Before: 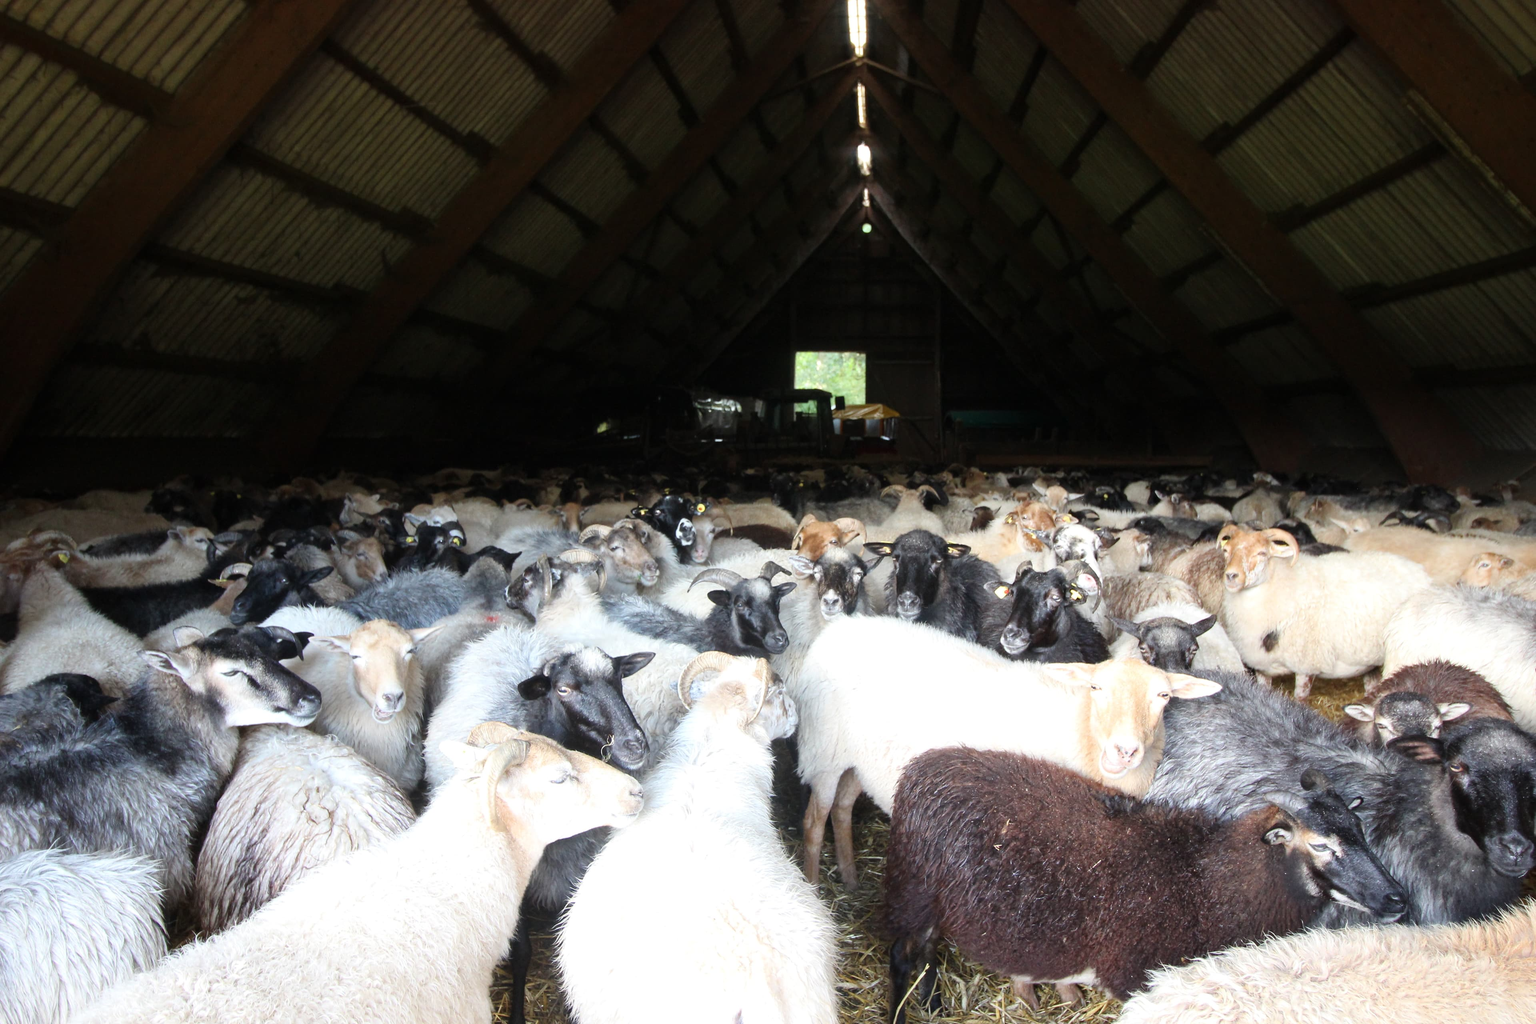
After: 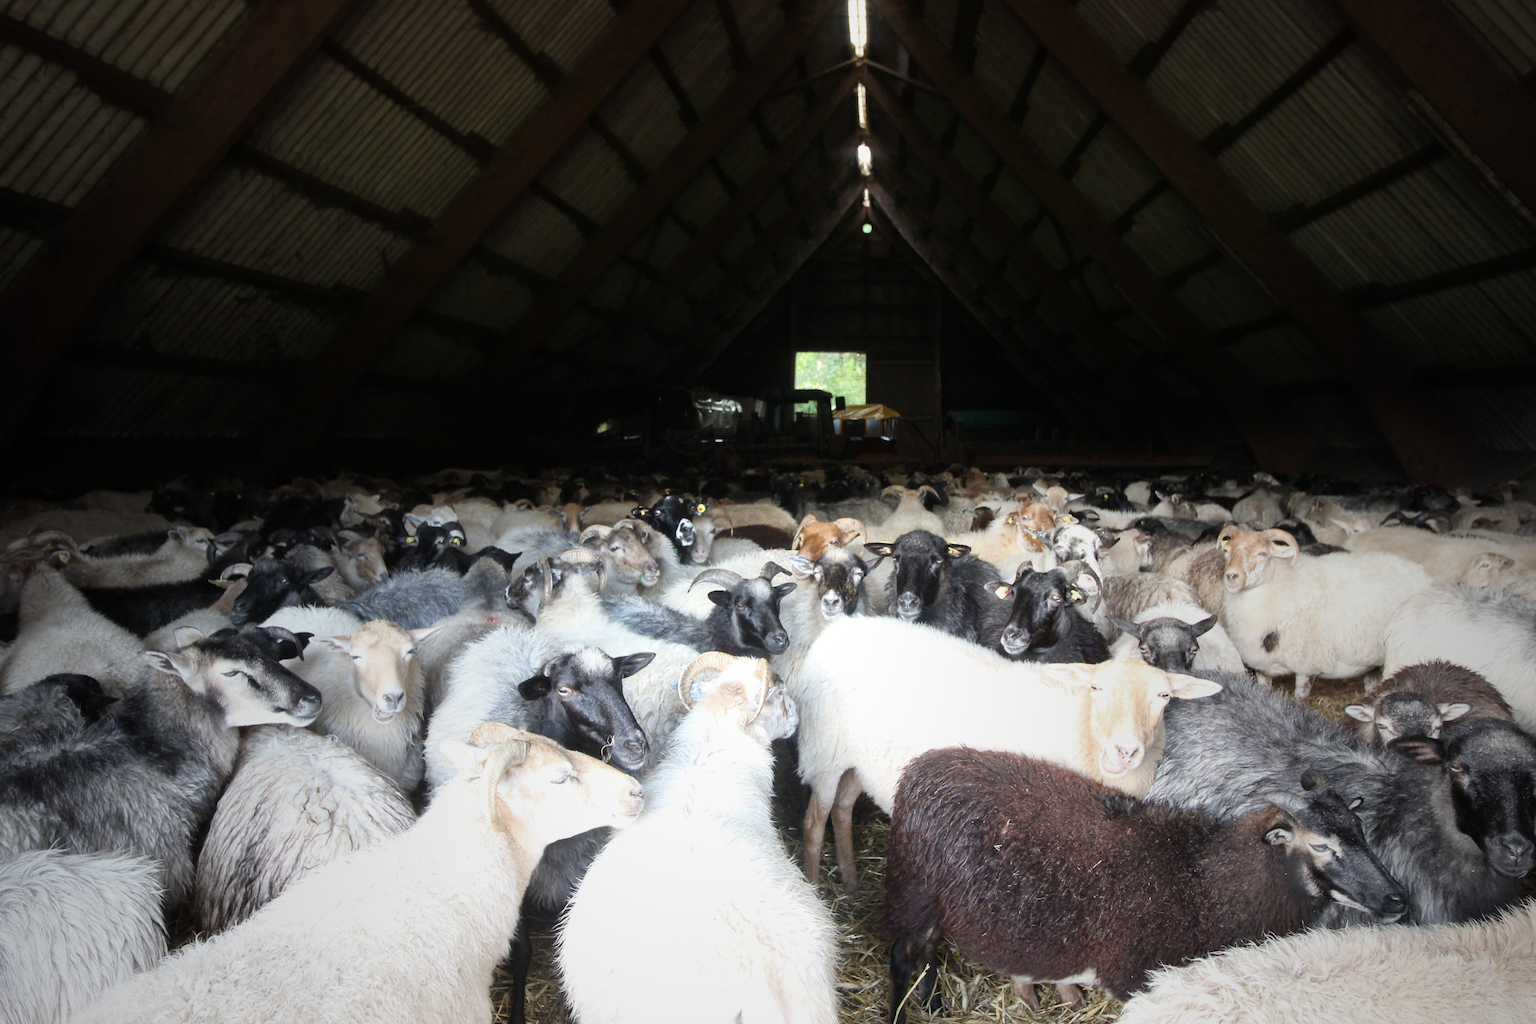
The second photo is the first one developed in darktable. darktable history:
vignetting: fall-off start 18.76%, fall-off radius 137.78%, width/height ratio 0.627, shape 0.594
